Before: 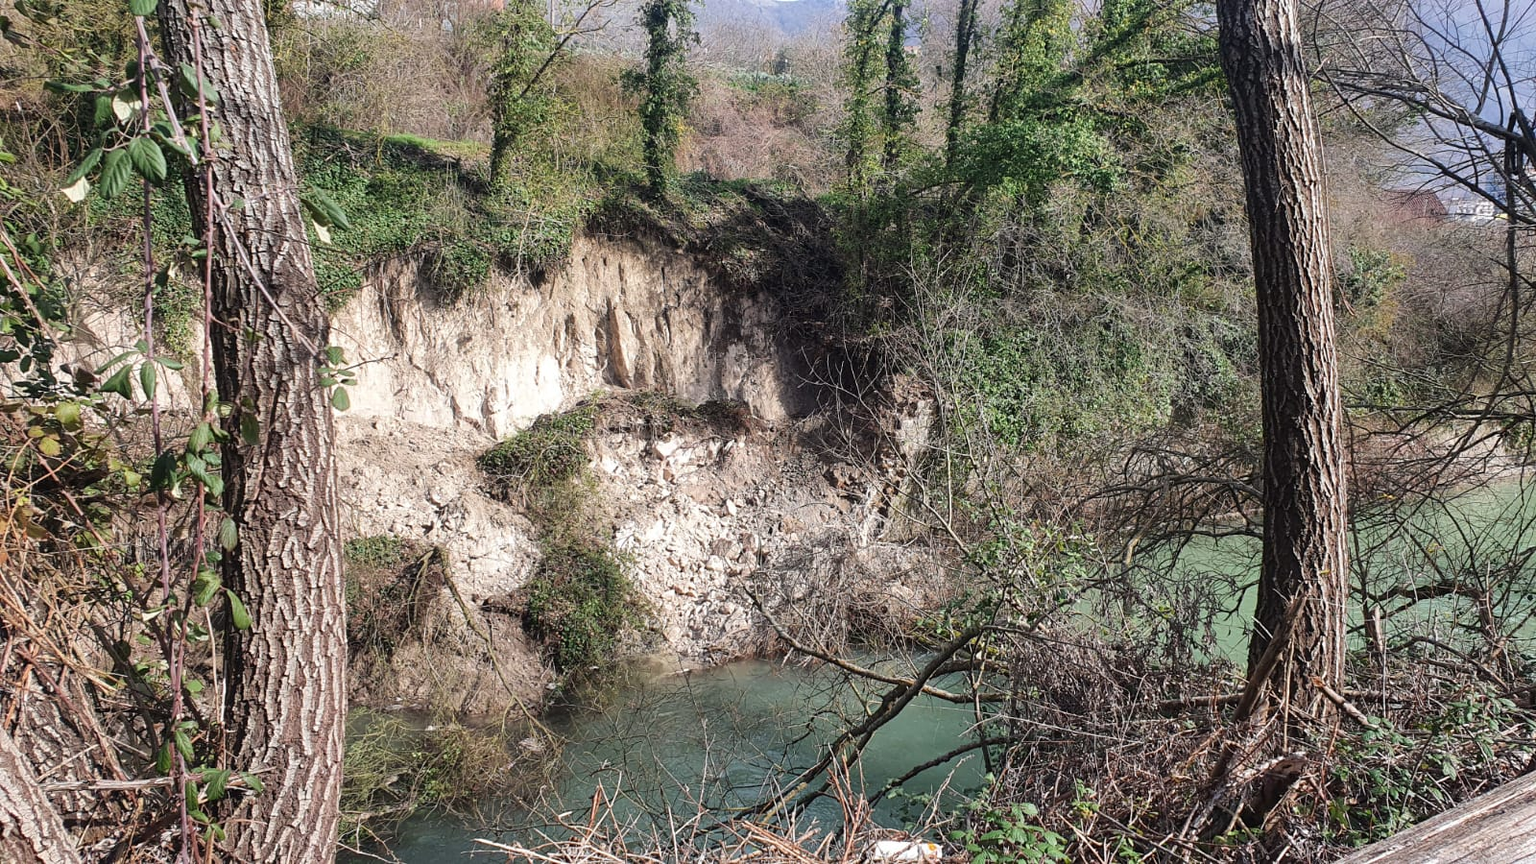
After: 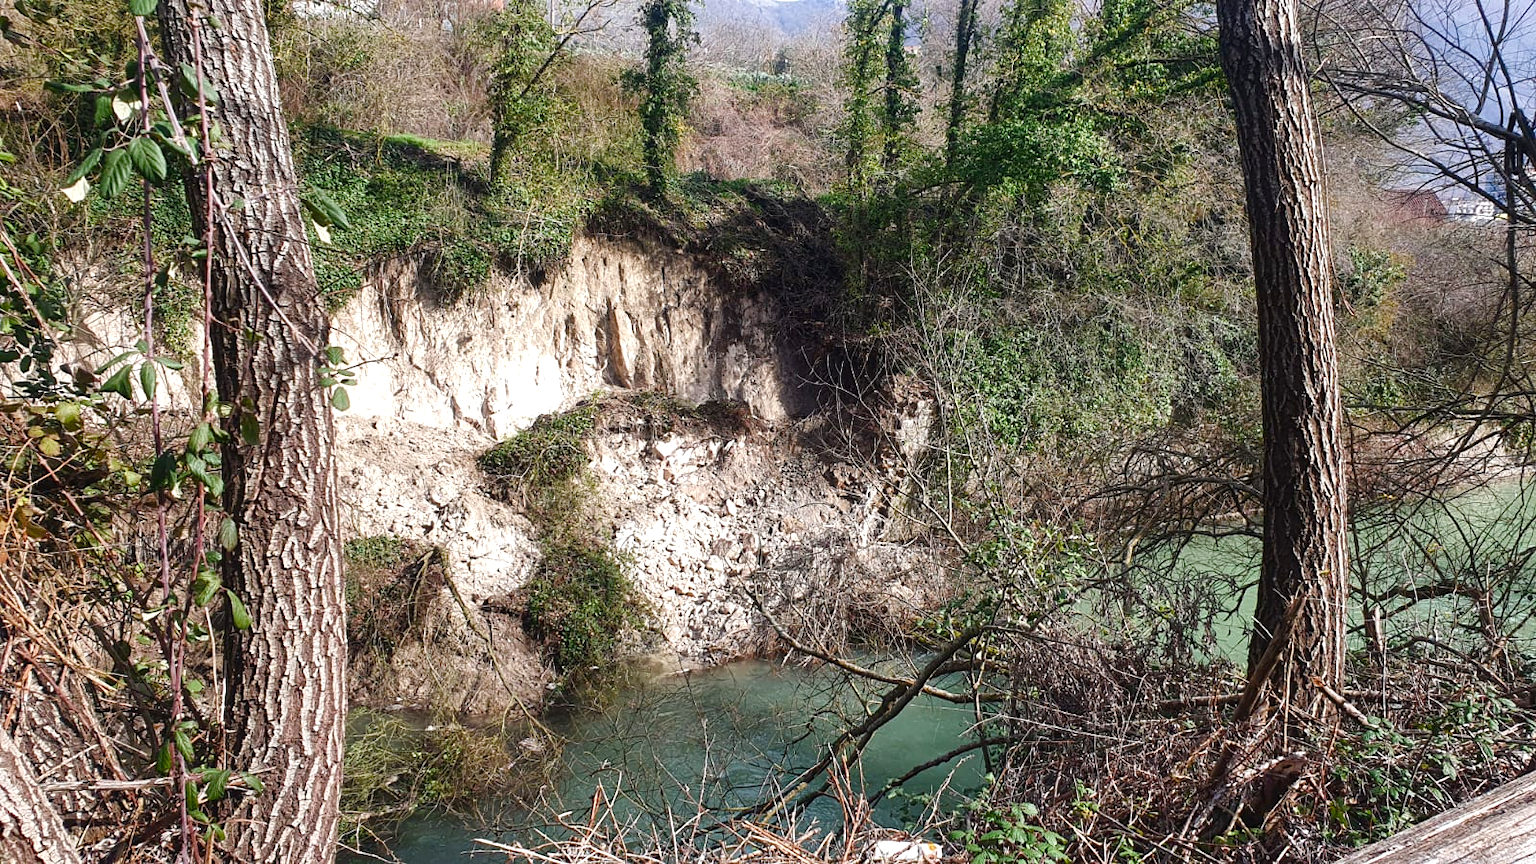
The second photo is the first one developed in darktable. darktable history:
contrast equalizer: y [[0.5, 0.5, 0.468, 0.5, 0.5, 0.5], [0.5 ×6], [0.5 ×6], [0 ×6], [0 ×6]]
color balance rgb: perceptual saturation grading › highlights -29.58%, perceptual saturation grading › mid-tones 29.47%, perceptual saturation grading › shadows 59.73%, perceptual brilliance grading › global brilliance -17.79%, perceptual brilliance grading › highlights 28.73%, global vibrance 15.44%
